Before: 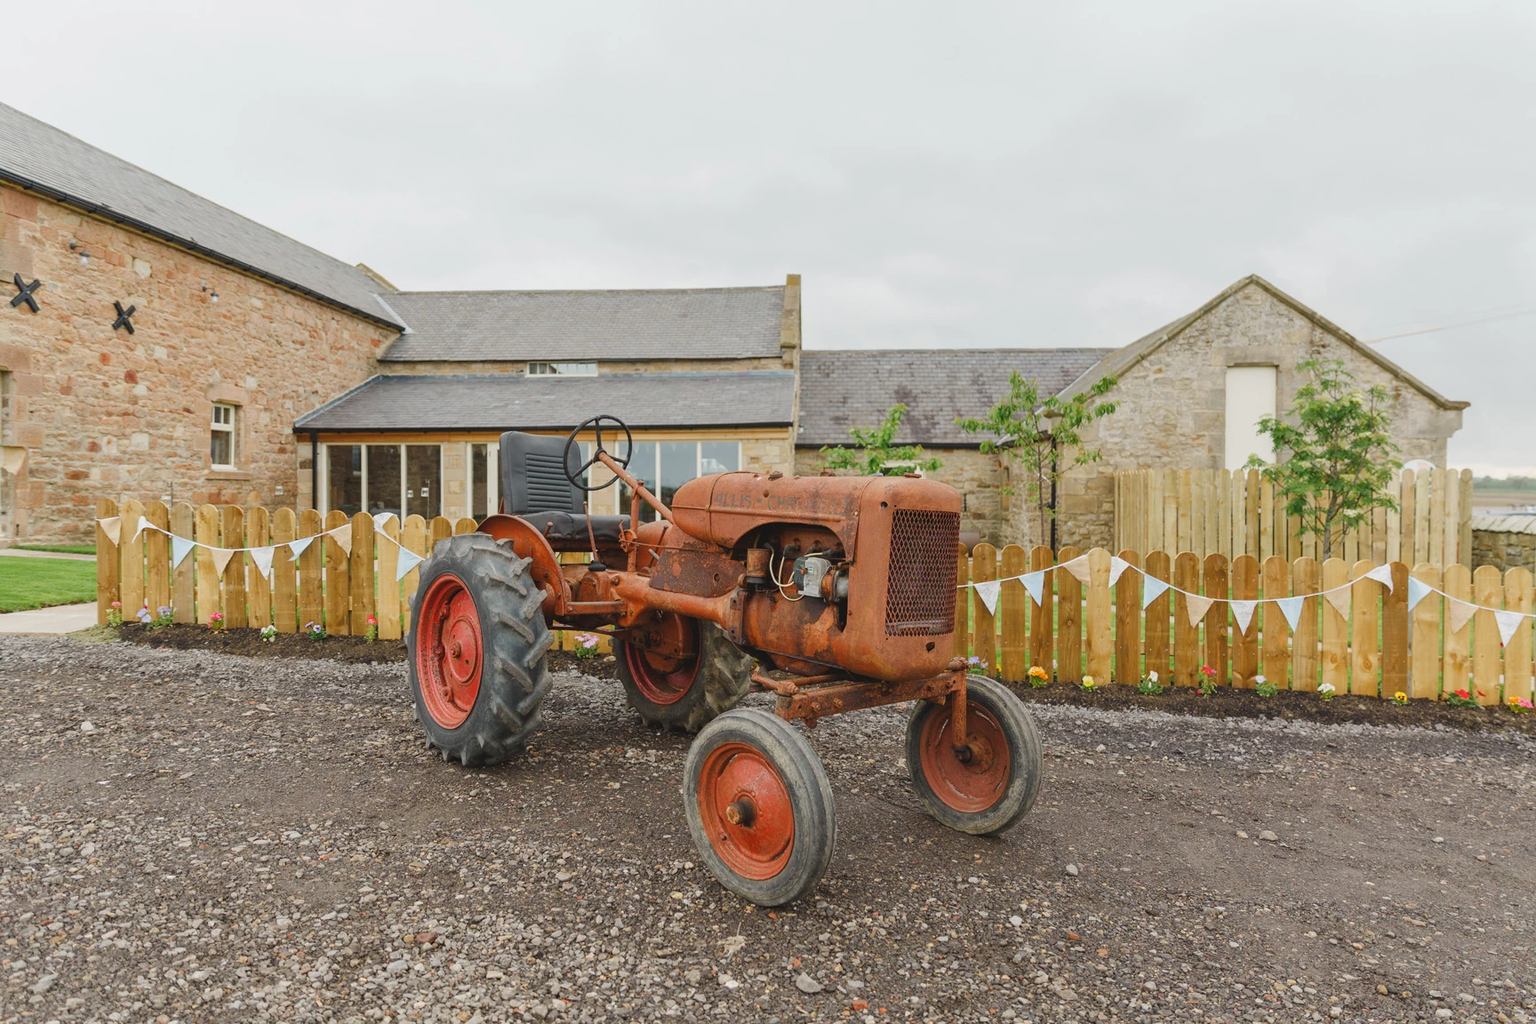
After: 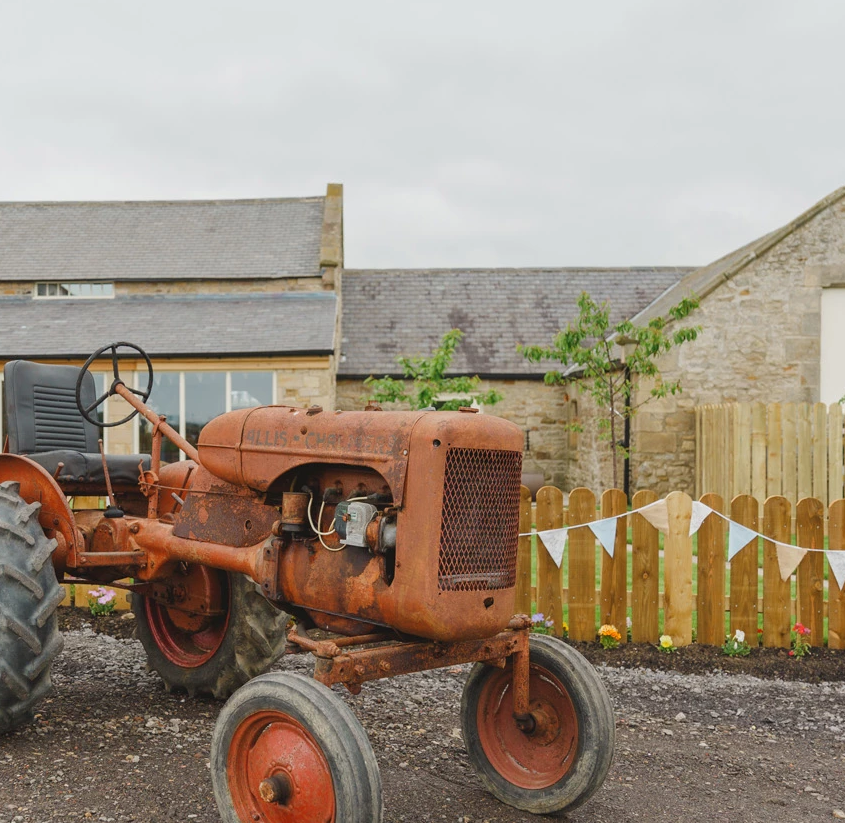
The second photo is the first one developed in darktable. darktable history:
crop: left 32.306%, top 10.931%, right 18.786%, bottom 17.554%
